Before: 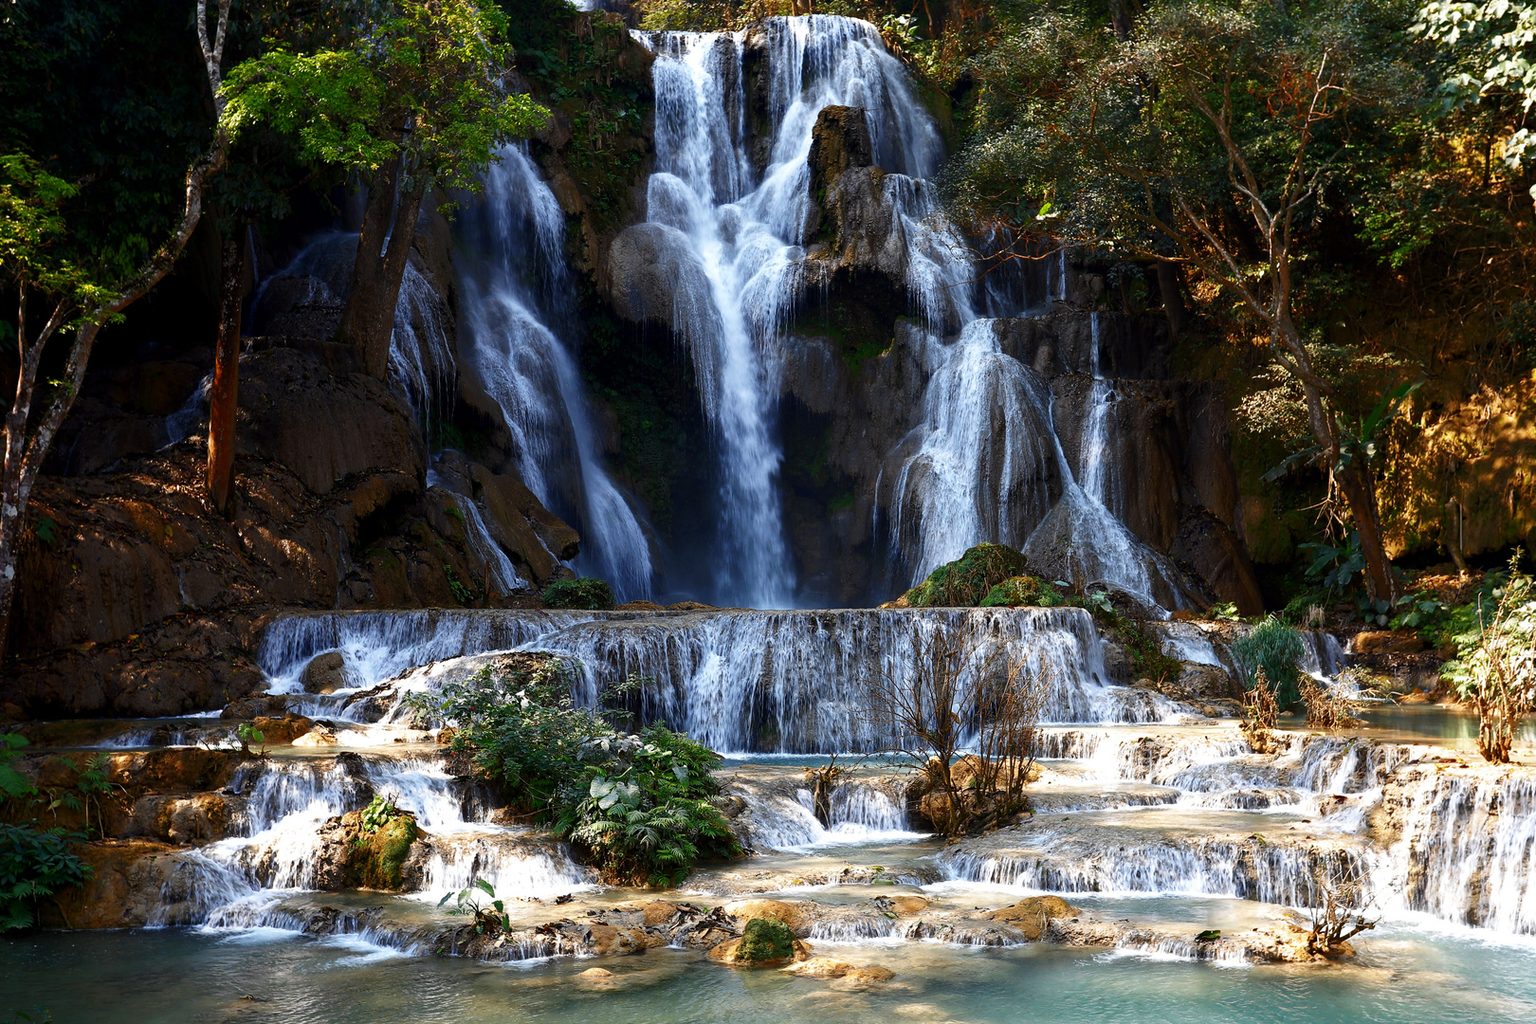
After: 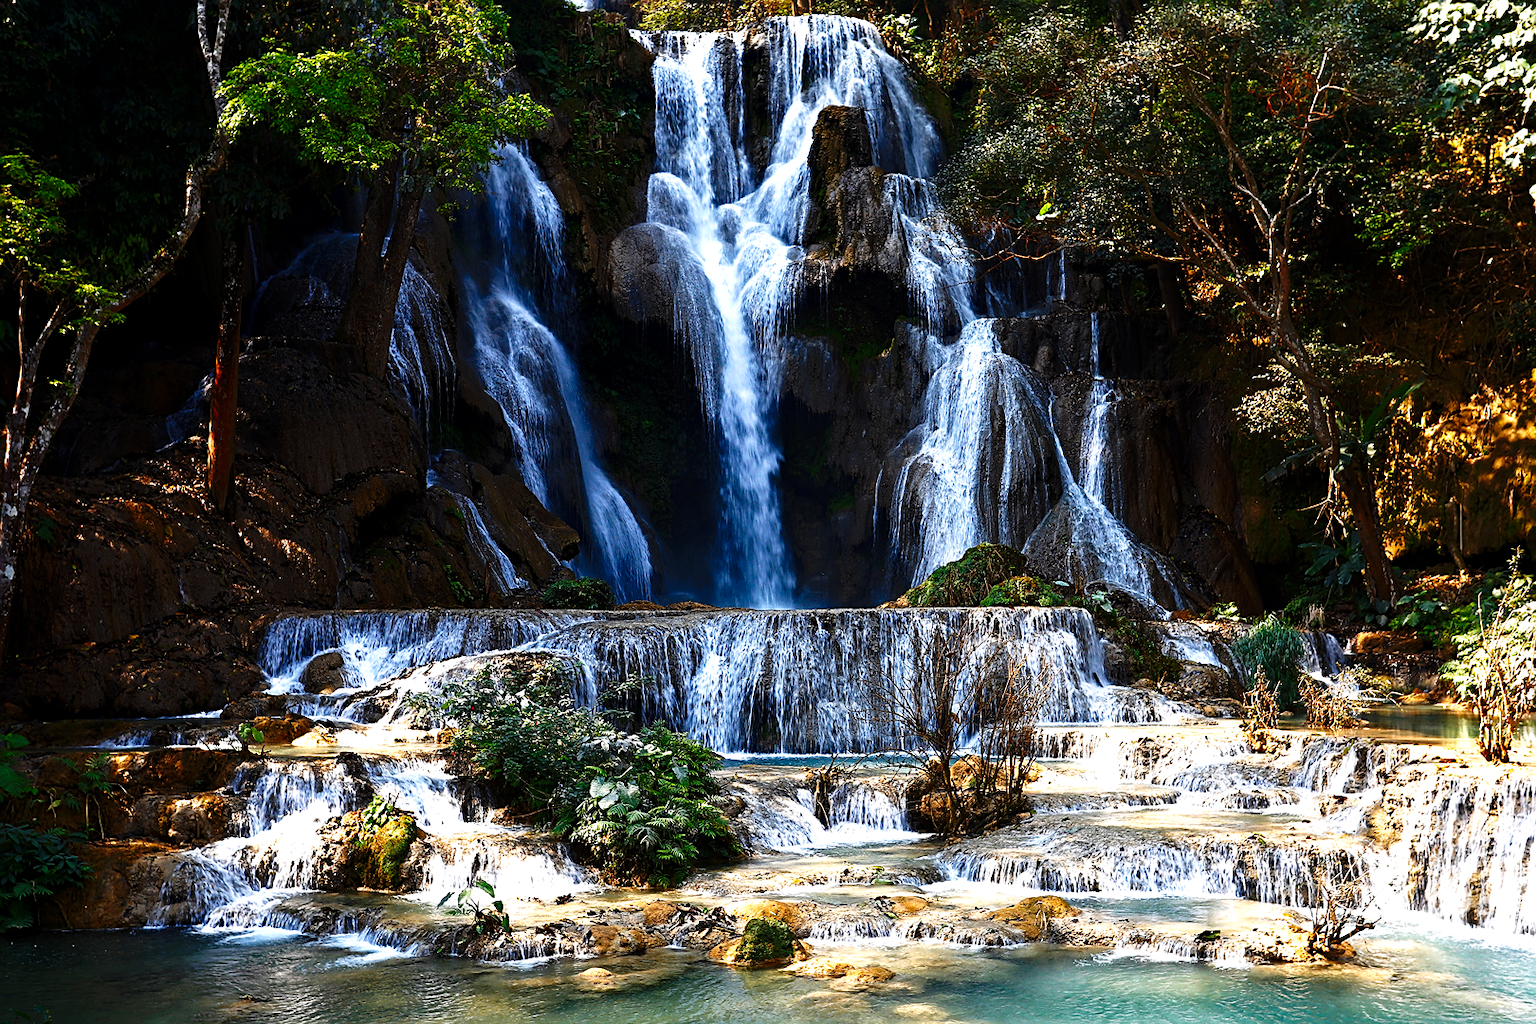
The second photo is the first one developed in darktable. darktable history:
haze removal: compatibility mode true, adaptive false
sharpen: on, module defaults
tone curve: curves: ch0 [(0, 0) (0.003, 0.002) (0.011, 0.006) (0.025, 0.014) (0.044, 0.025) (0.069, 0.039) (0.1, 0.056) (0.136, 0.082) (0.177, 0.116) (0.224, 0.163) (0.277, 0.233) (0.335, 0.311) (0.399, 0.396) (0.468, 0.488) (0.543, 0.588) (0.623, 0.695) (0.709, 0.809) (0.801, 0.912) (0.898, 0.997) (1, 1)], preserve colors none
tone equalizer: on, module defaults
